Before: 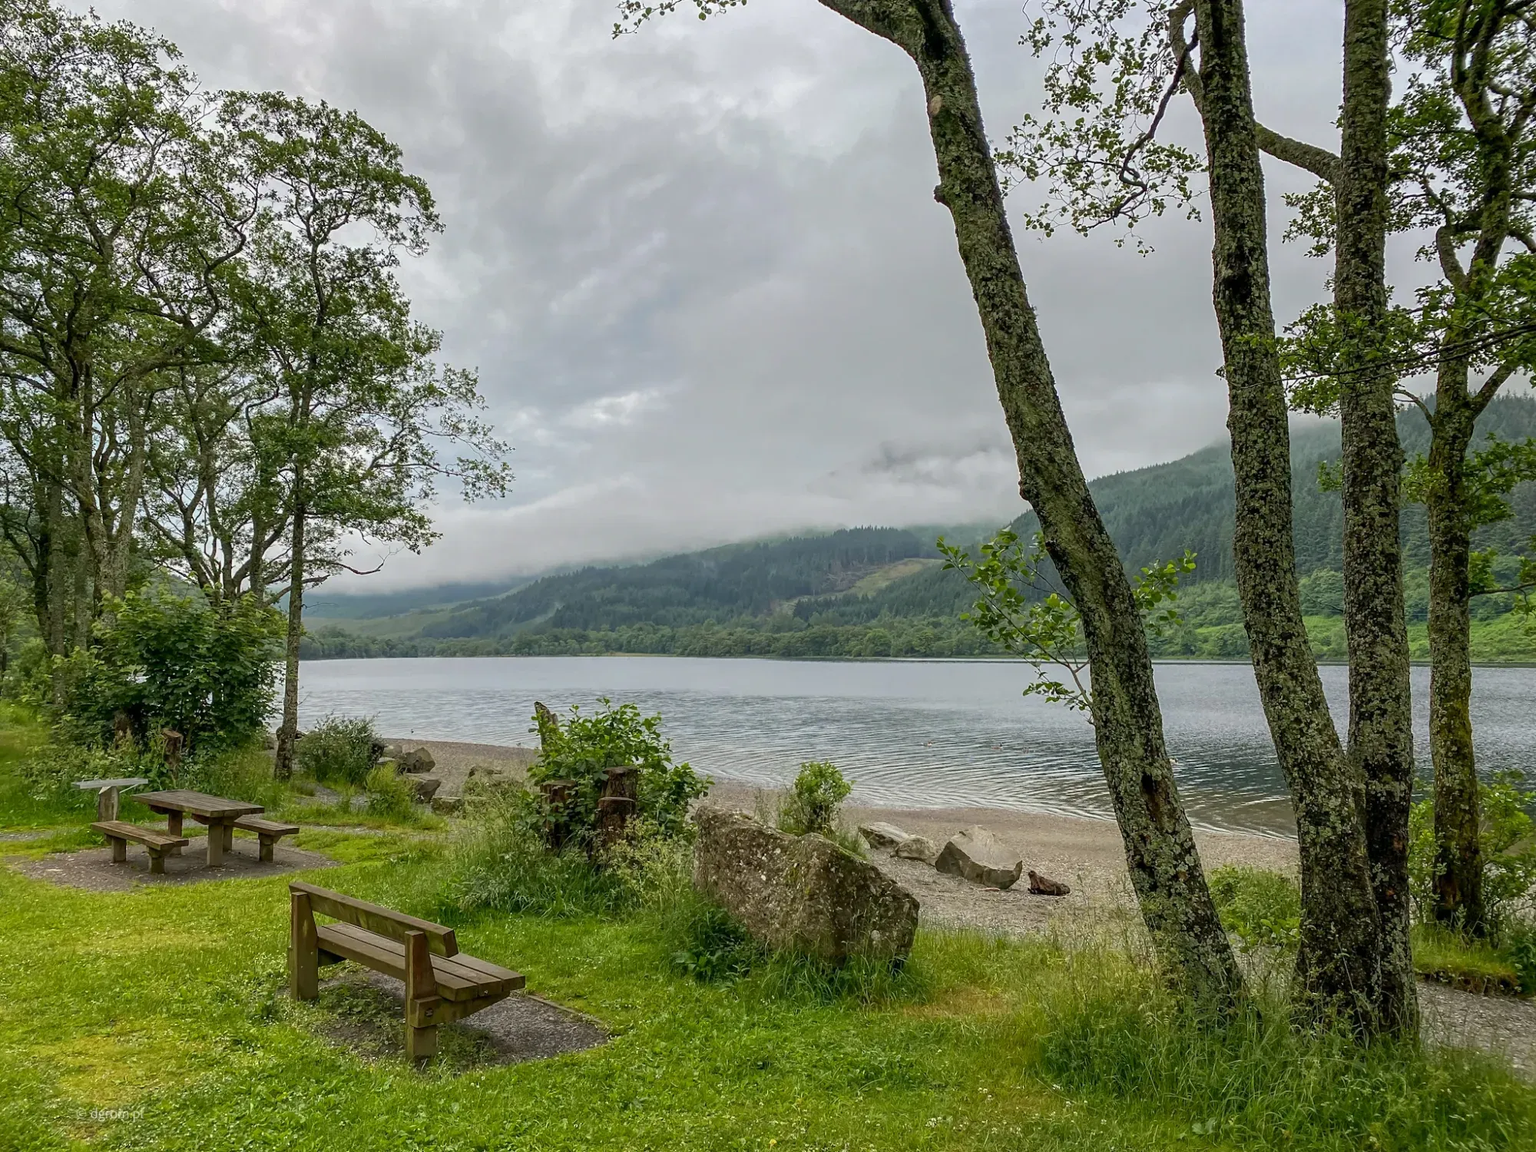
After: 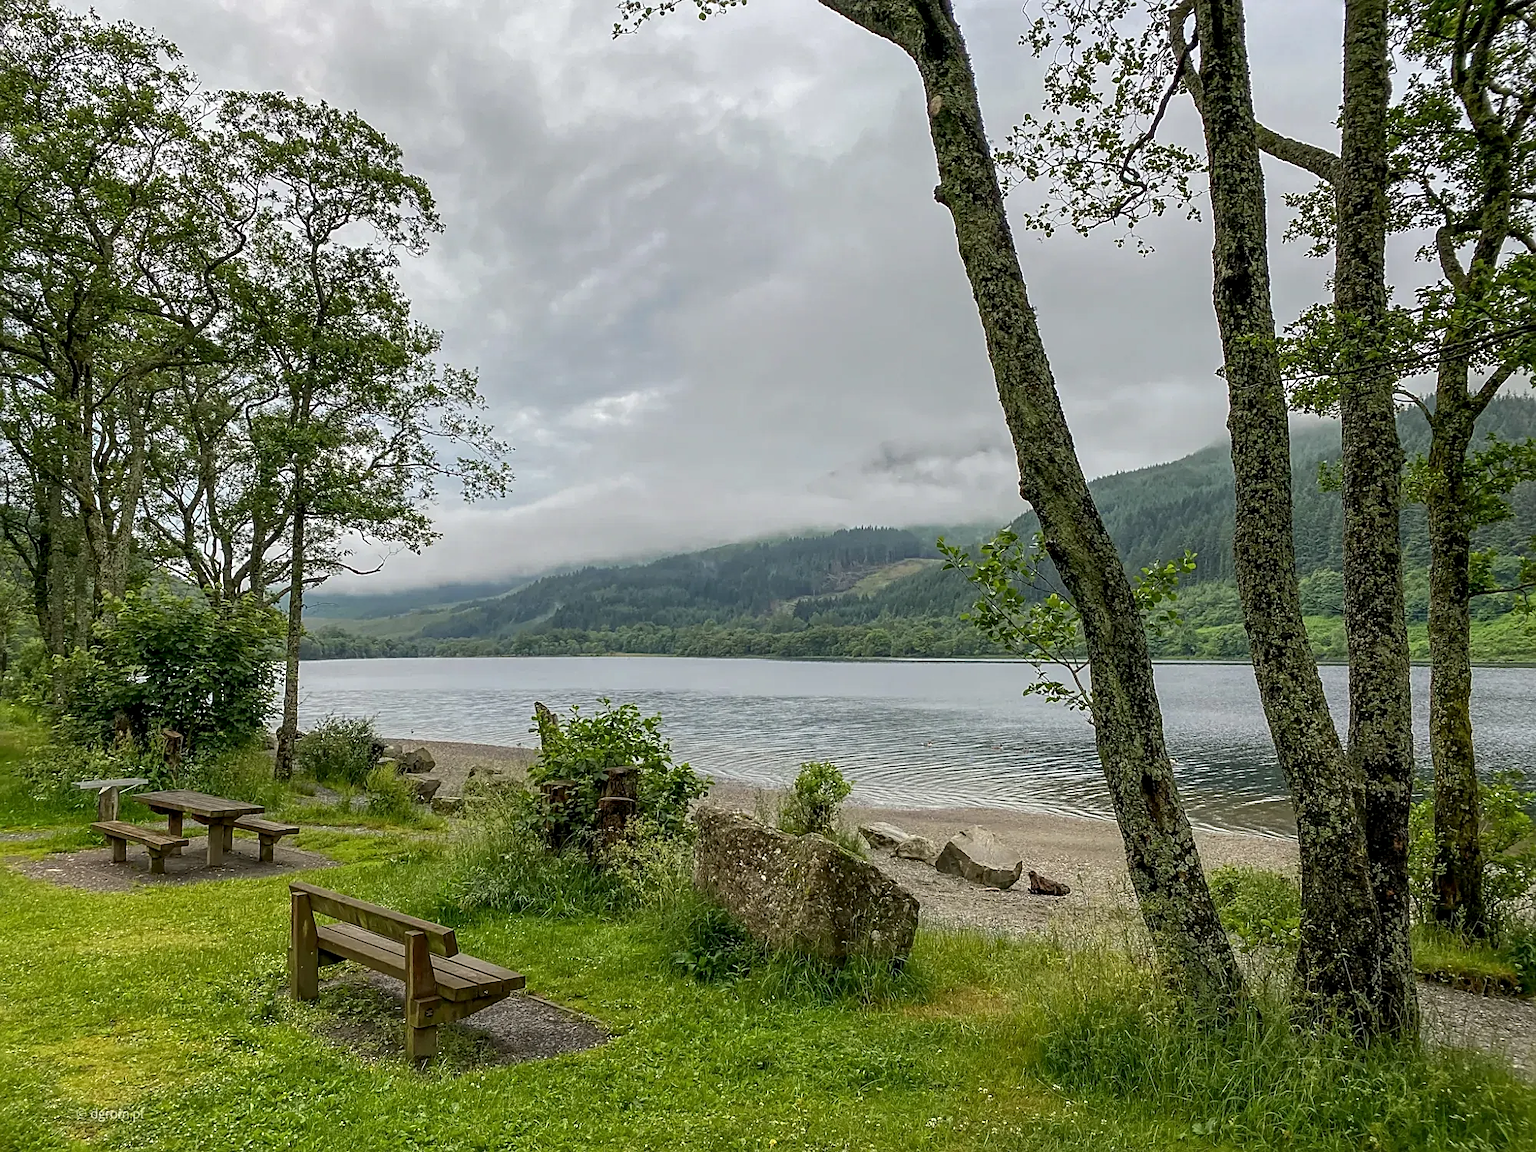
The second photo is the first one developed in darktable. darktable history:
local contrast: highlights 107%, shadows 103%, detail 119%, midtone range 0.2
sharpen: on, module defaults
